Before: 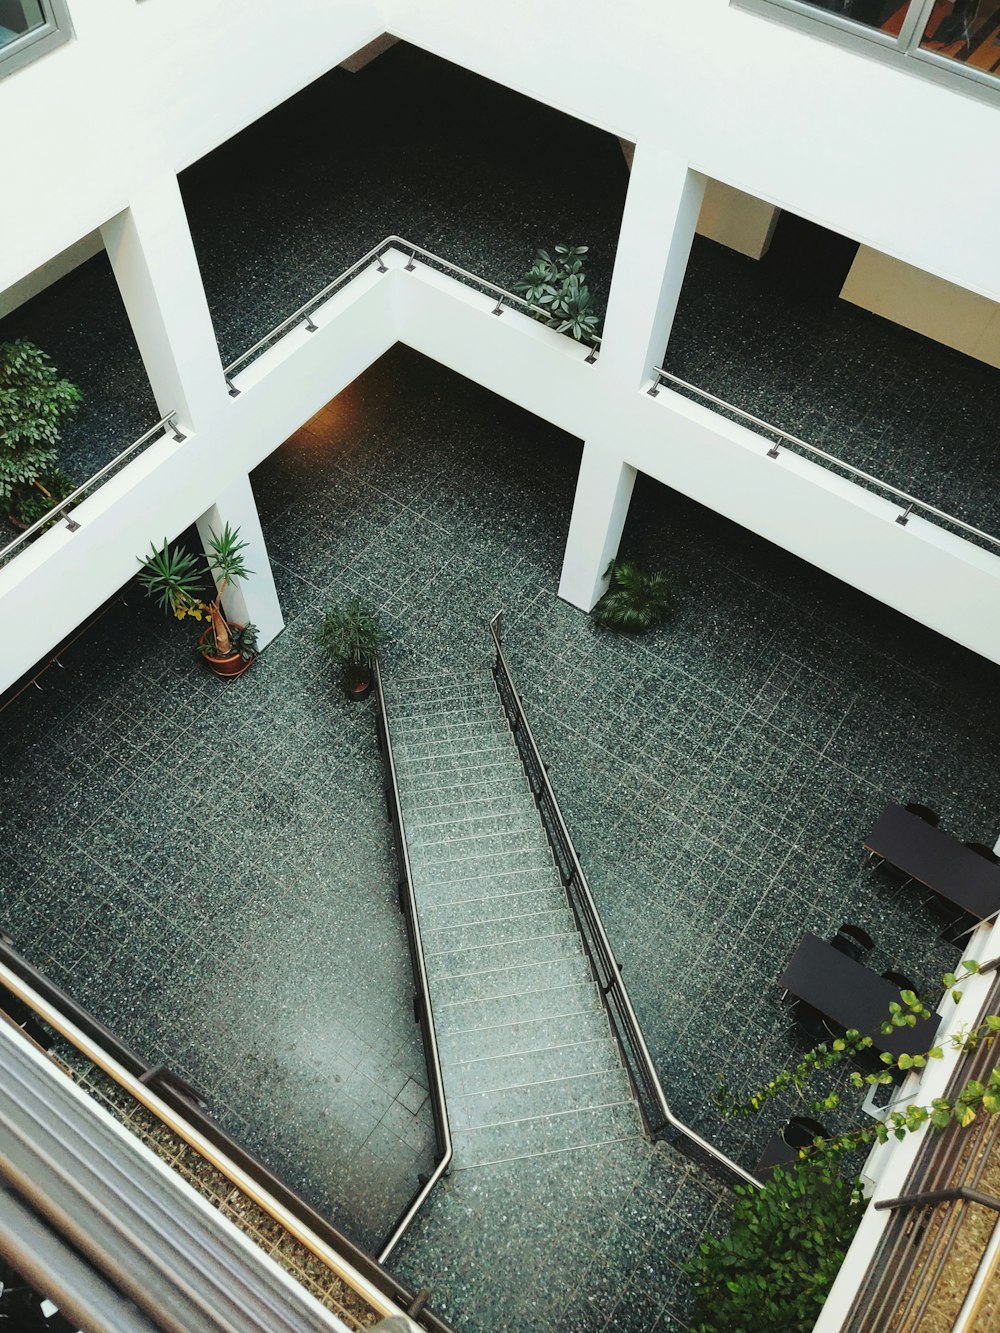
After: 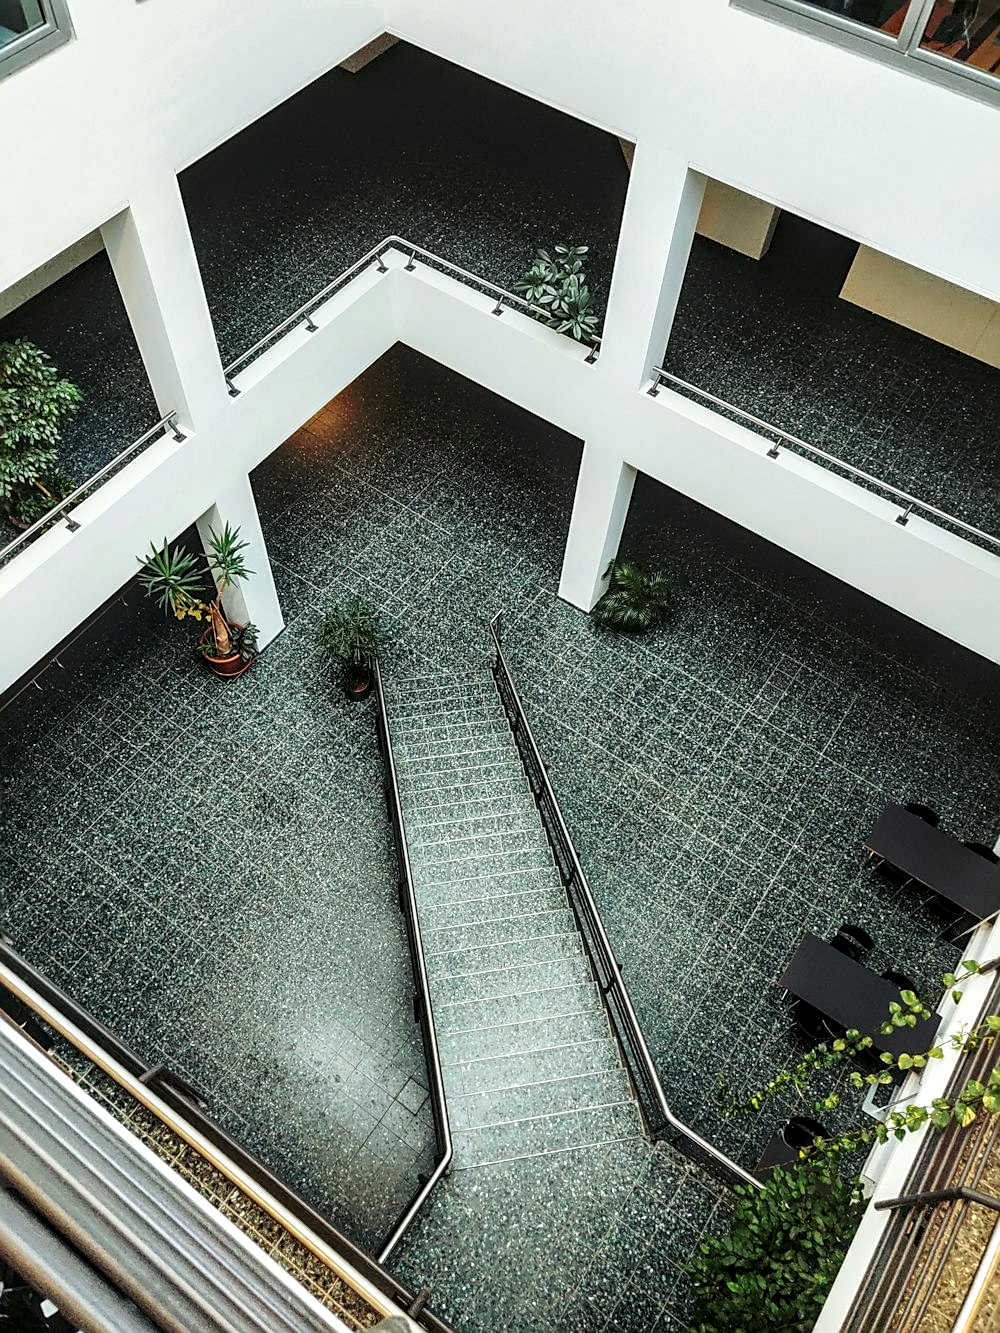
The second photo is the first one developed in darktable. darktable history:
local contrast: highlights 60%, shadows 60%, detail 160%
sharpen: on, module defaults
